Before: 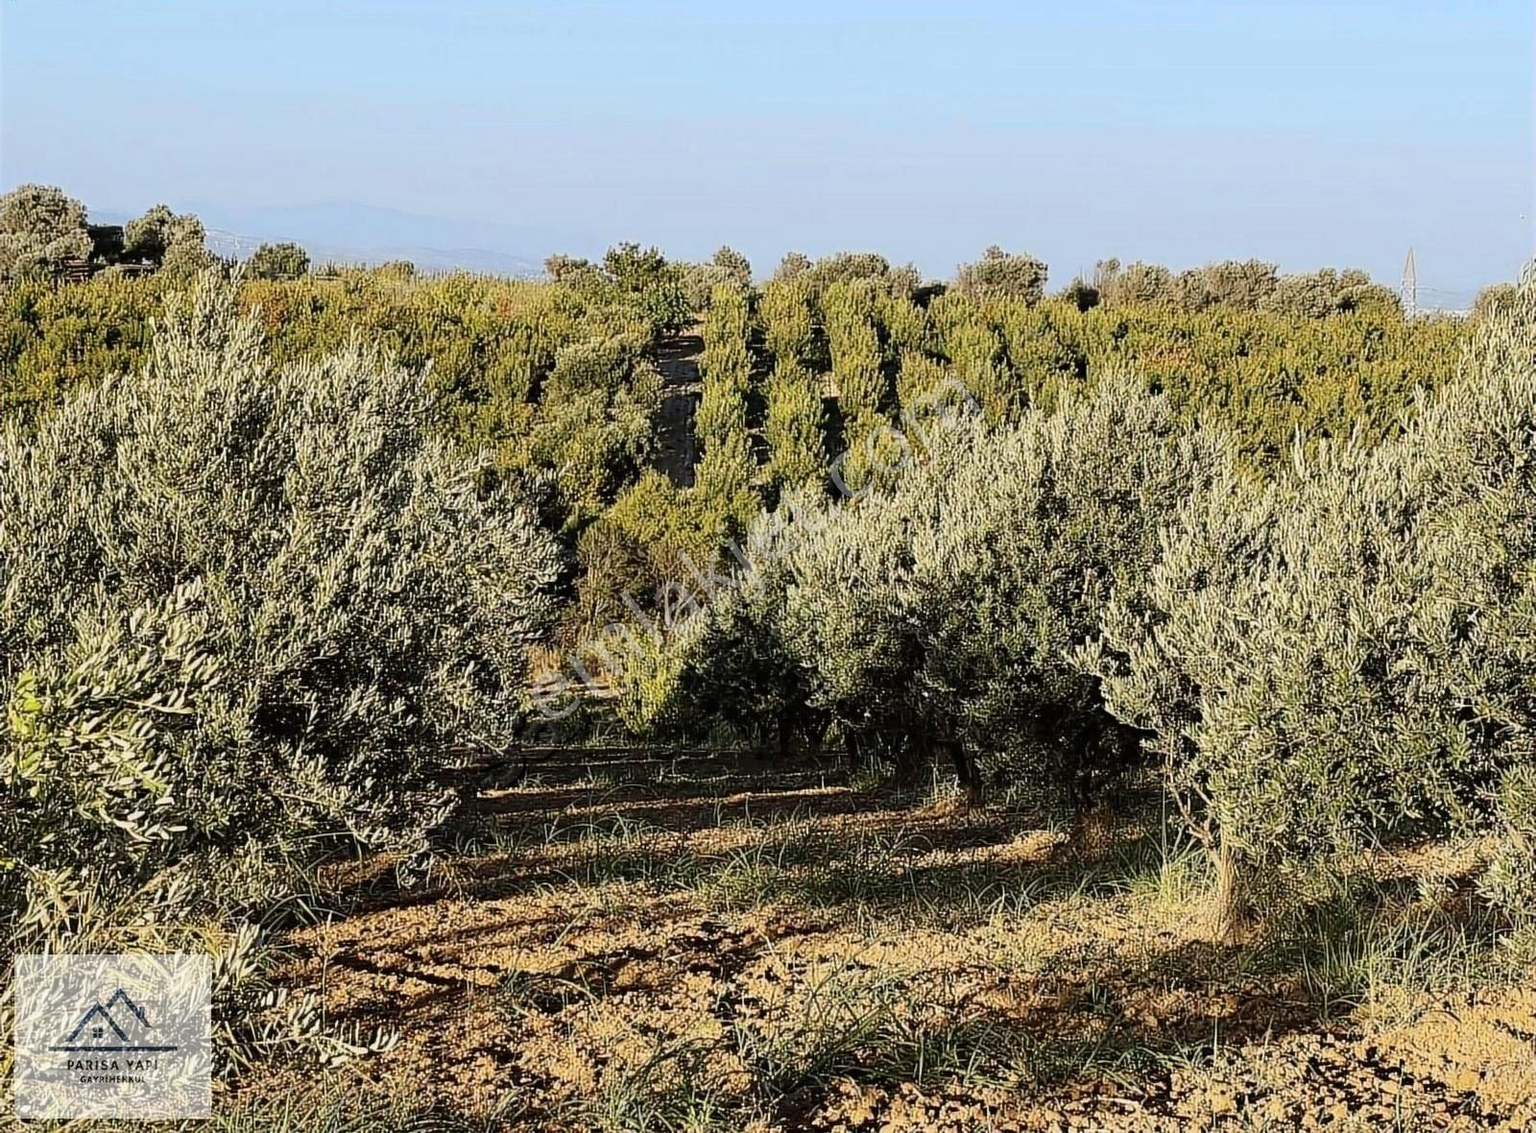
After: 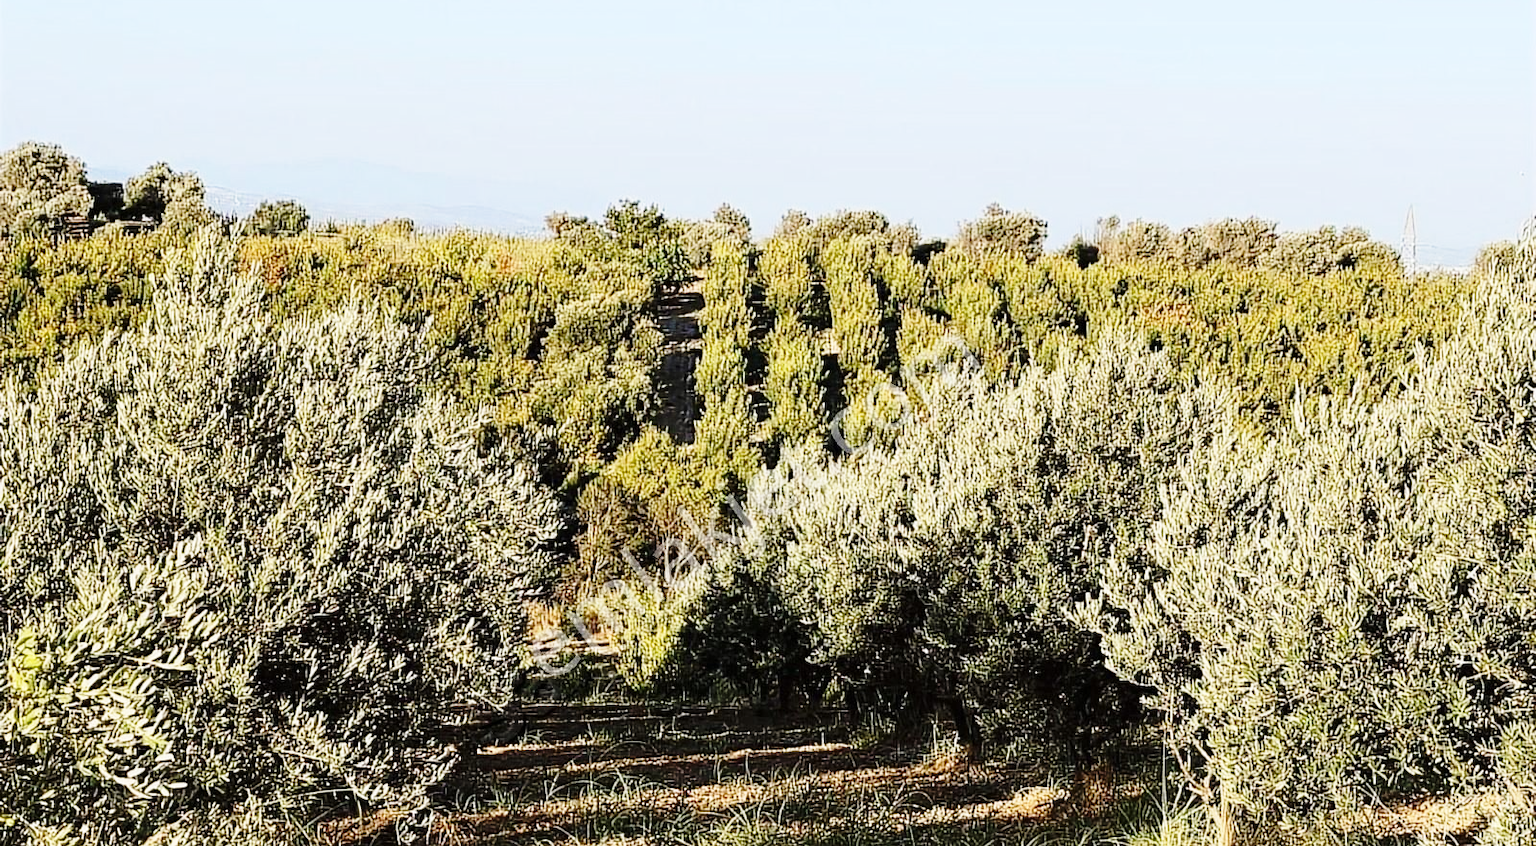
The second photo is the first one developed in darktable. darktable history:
tone equalizer: edges refinement/feathering 500, mask exposure compensation -1.57 EV, preserve details no
base curve: curves: ch0 [(0, 0) (0.028, 0.03) (0.121, 0.232) (0.46, 0.748) (0.859, 0.968) (1, 1)], preserve colors none
crop: top 3.844%, bottom 21.36%
